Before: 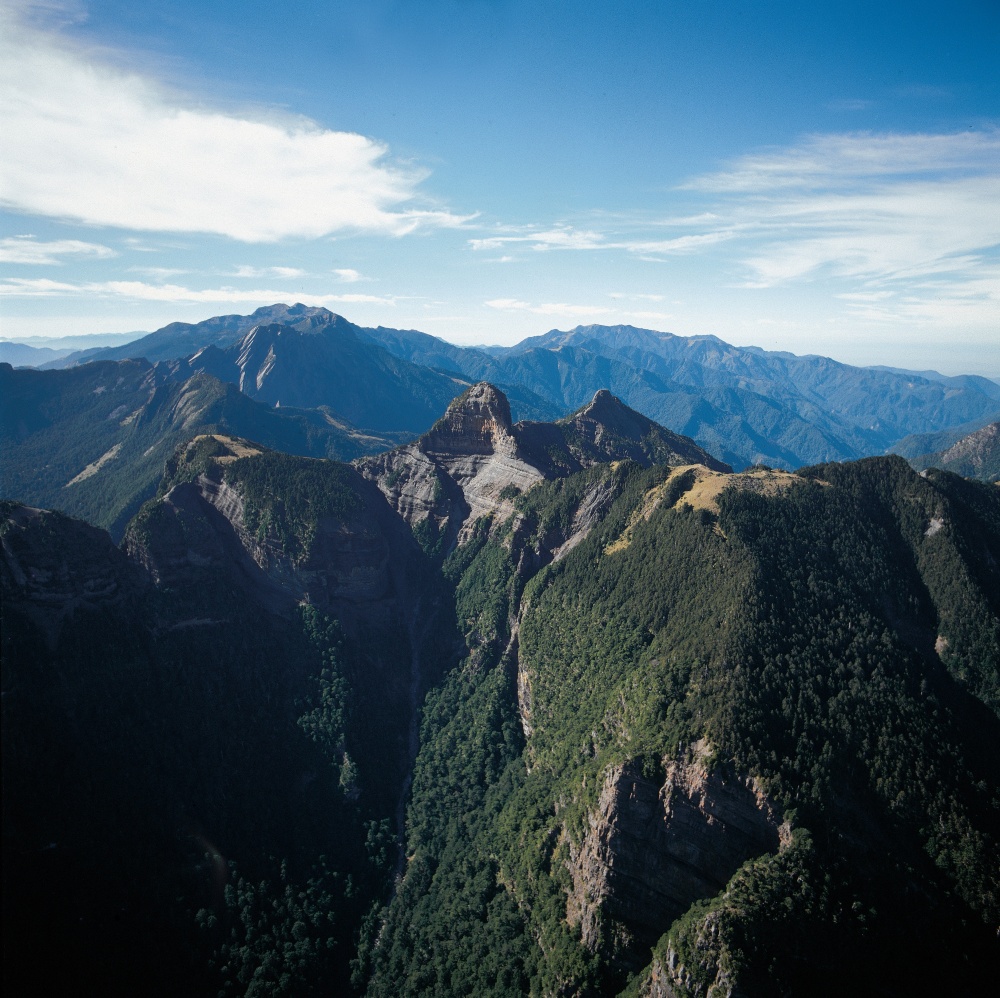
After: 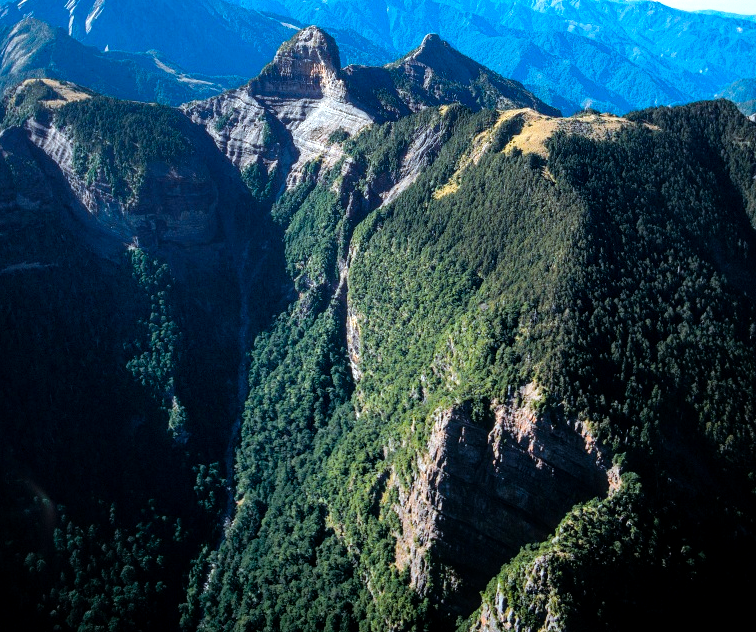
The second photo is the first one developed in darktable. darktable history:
color balance rgb: shadows lift › chroma 1.025%, shadows lift › hue 31.66°, linear chroma grading › shadows -30.14%, linear chroma grading › global chroma 35.074%, perceptual saturation grading › global saturation 44.905%, perceptual saturation grading › highlights -50.28%, perceptual saturation grading › shadows 31.18%
crop and rotate: left 17.175%, top 35.689%, right 7.174%, bottom 0.959%
tone equalizer: -8 EV -1.05 EV, -7 EV -0.975 EV, -6 EV -0.881 EV, -5 EV -0.553 EV, -3 EV 0.584 EV, -2 EV 0.89 EV, -1 EV 0.992 EV, +0 EV 1.06 EV, smoothing 1
local contrast: detail 130%
shadows and highlights: shadows 43.57, white point adjustment -1.48, soften with gaussian
color correction: highlights a* -4.14, highlights b* -10.86
